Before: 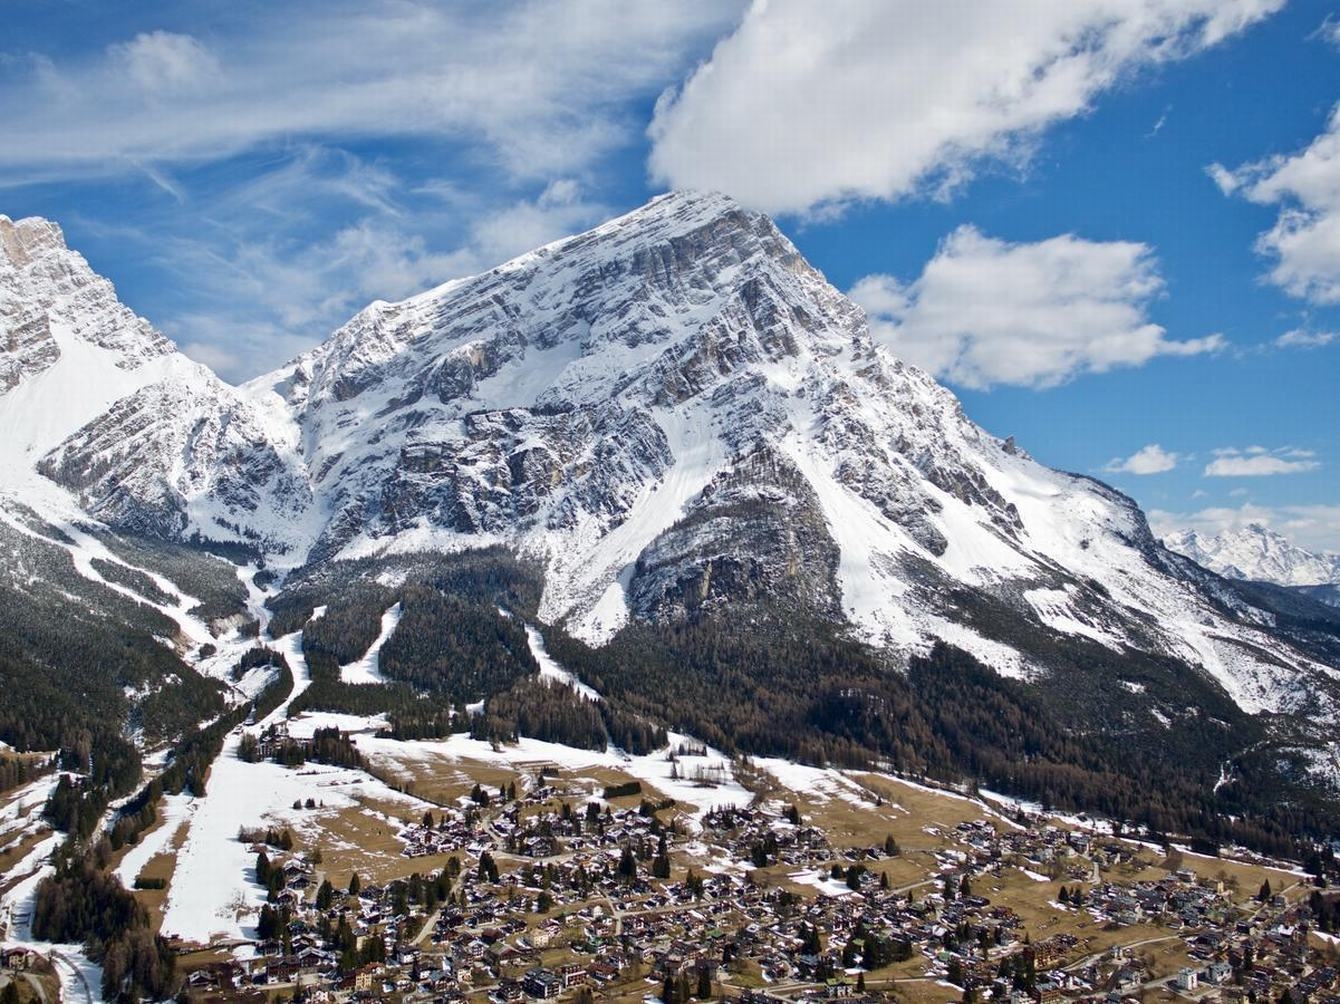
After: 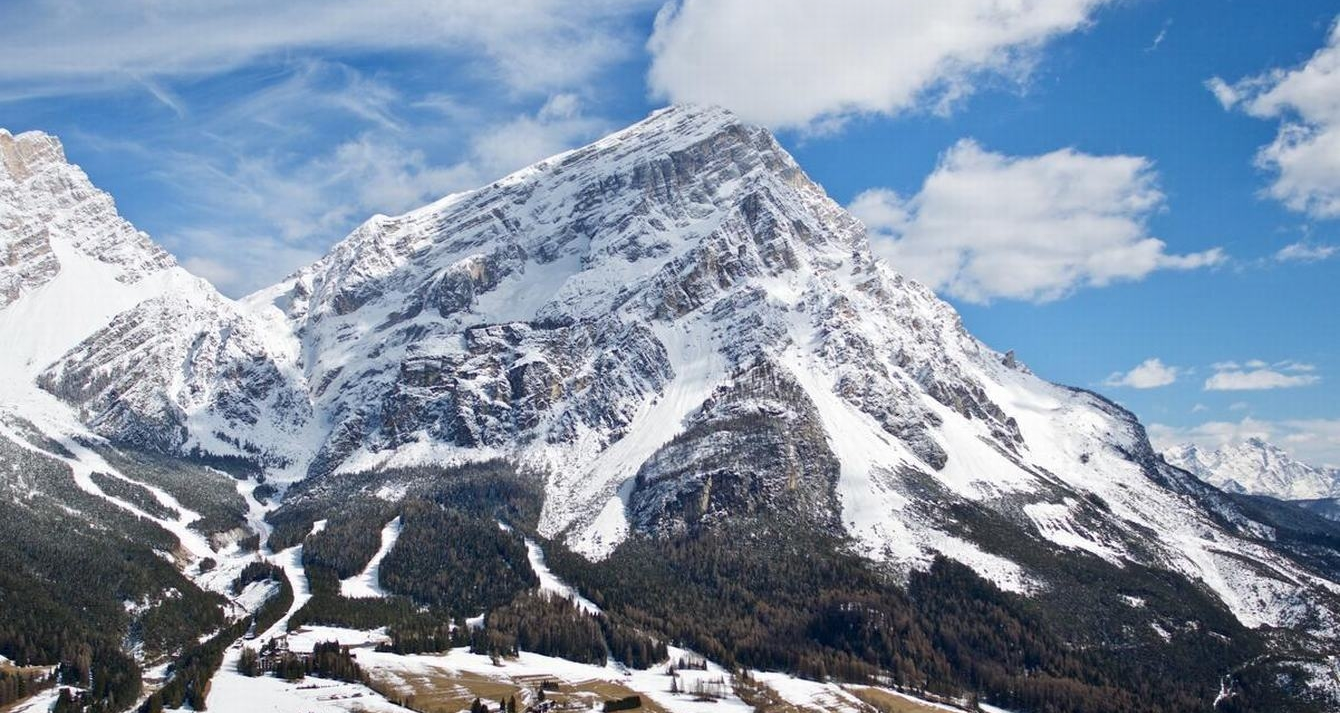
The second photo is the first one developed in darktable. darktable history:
crop and rotate: top 8.634%, bottom 20.326%
shadows and highlights: shadows -24.04, highlights 48.06, soften with gaussian
